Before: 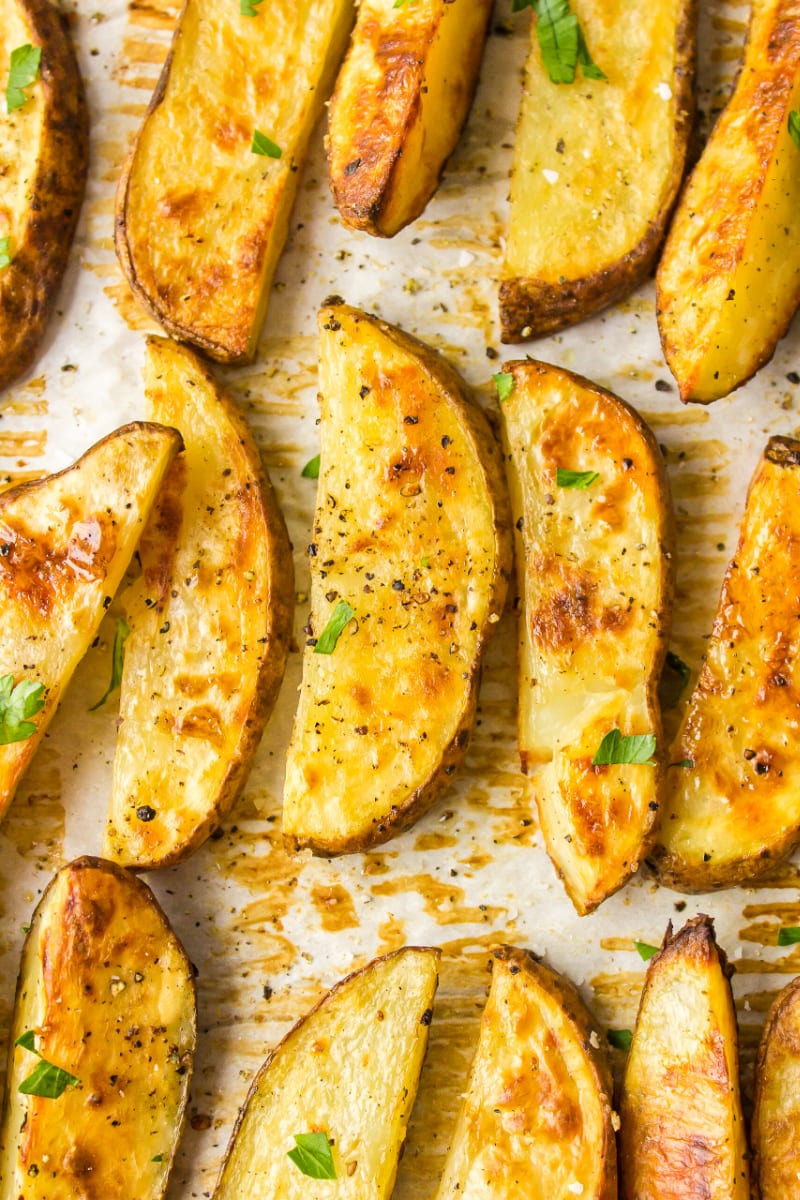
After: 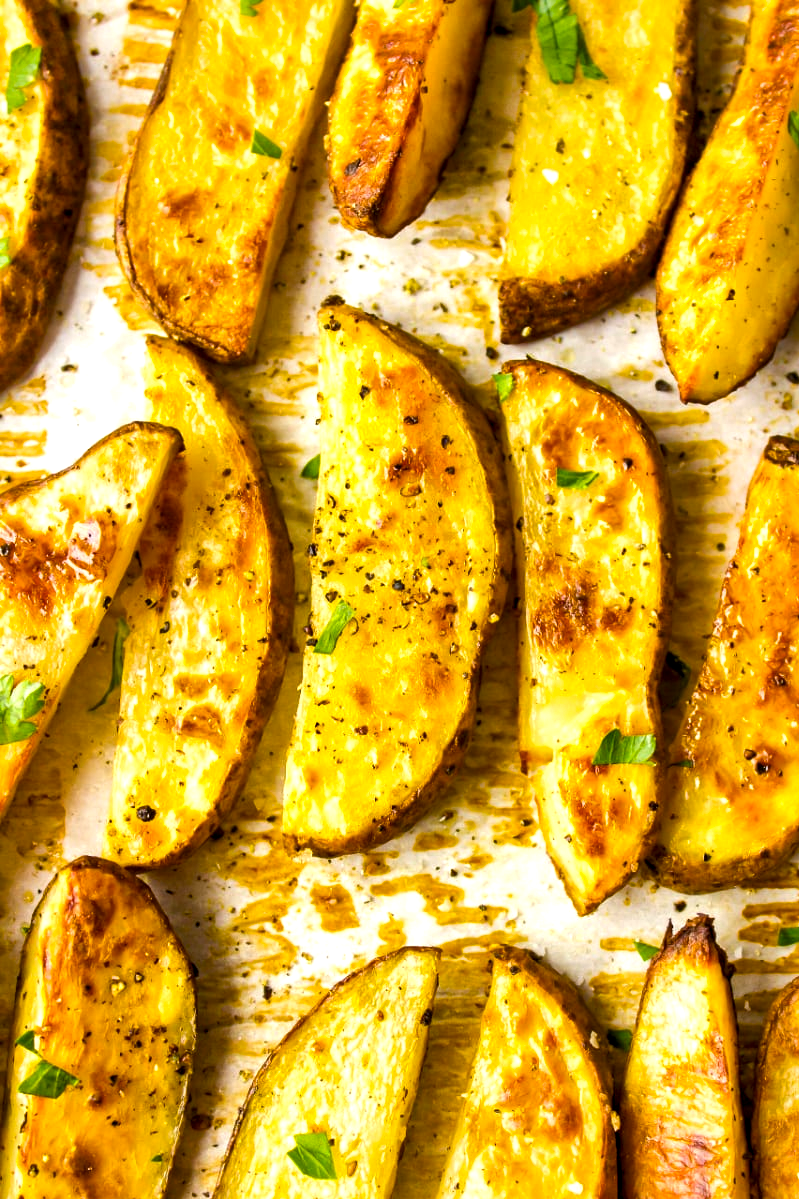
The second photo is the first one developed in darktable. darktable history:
local contrast: mode bilateral grid, contrast 100, coarseness 100, detail 165%, midtone range 0.2
color balance rgb: global offset › luminance -0.473%, perceptual saturation grading › global saturation 29.829%, perceptual brilliance grading › highlights 9.833%, perceptual brilliance grading › mid-tones 5.534%
exposure: exposure -0.109 EV, compensate exposure bias true, compensate highlight preservation false
crop and rotate: left 0.082%, bottom 0.011%
